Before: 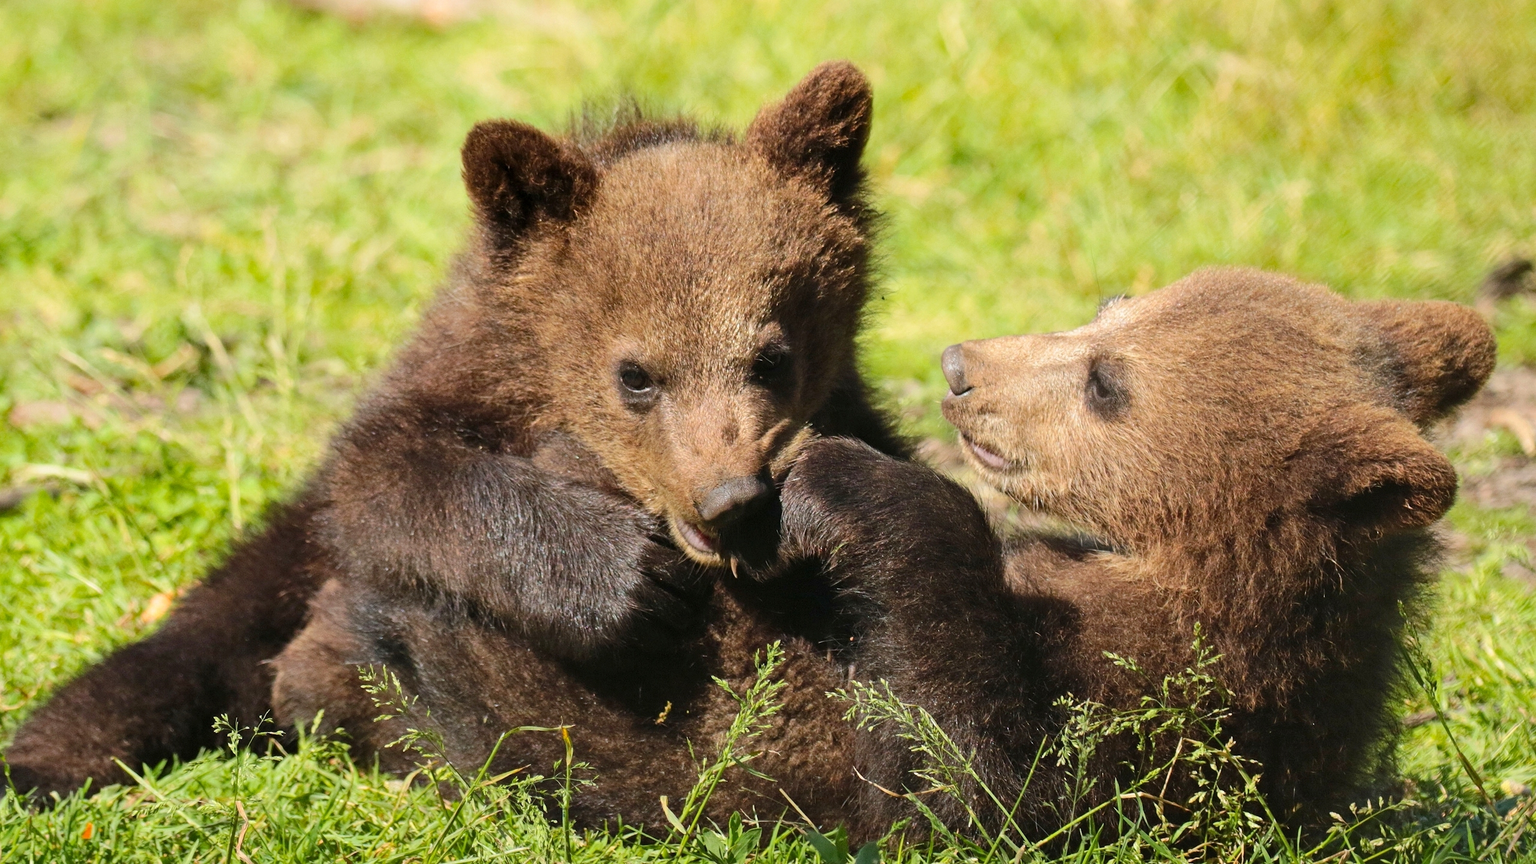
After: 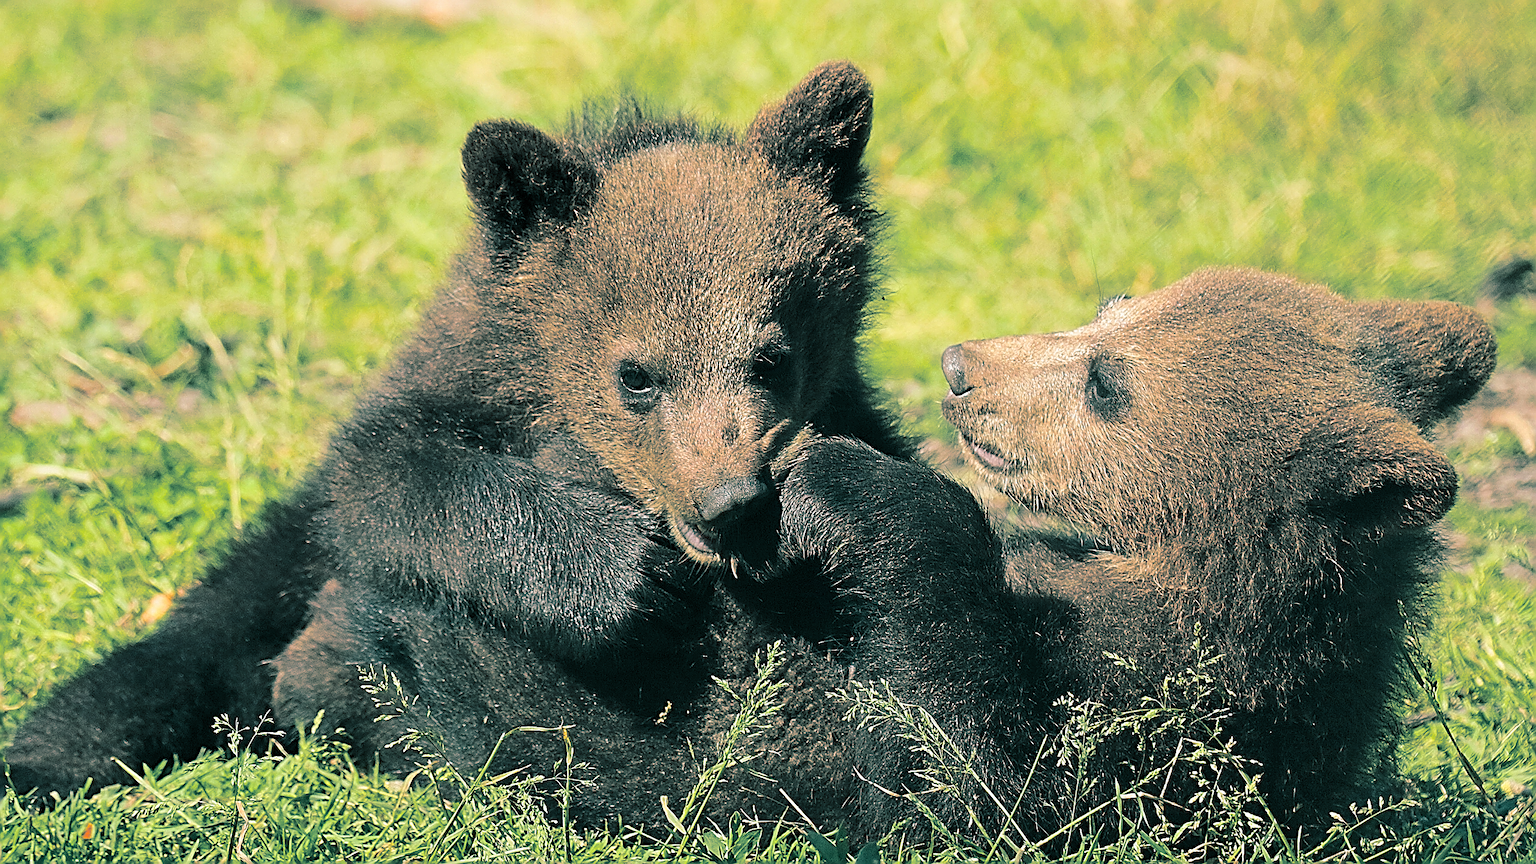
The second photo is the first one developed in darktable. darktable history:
split-toning: shadows › hue 186.43°, highlights › hue 49.29°, compress 30.29%
sharpen: amount 2
